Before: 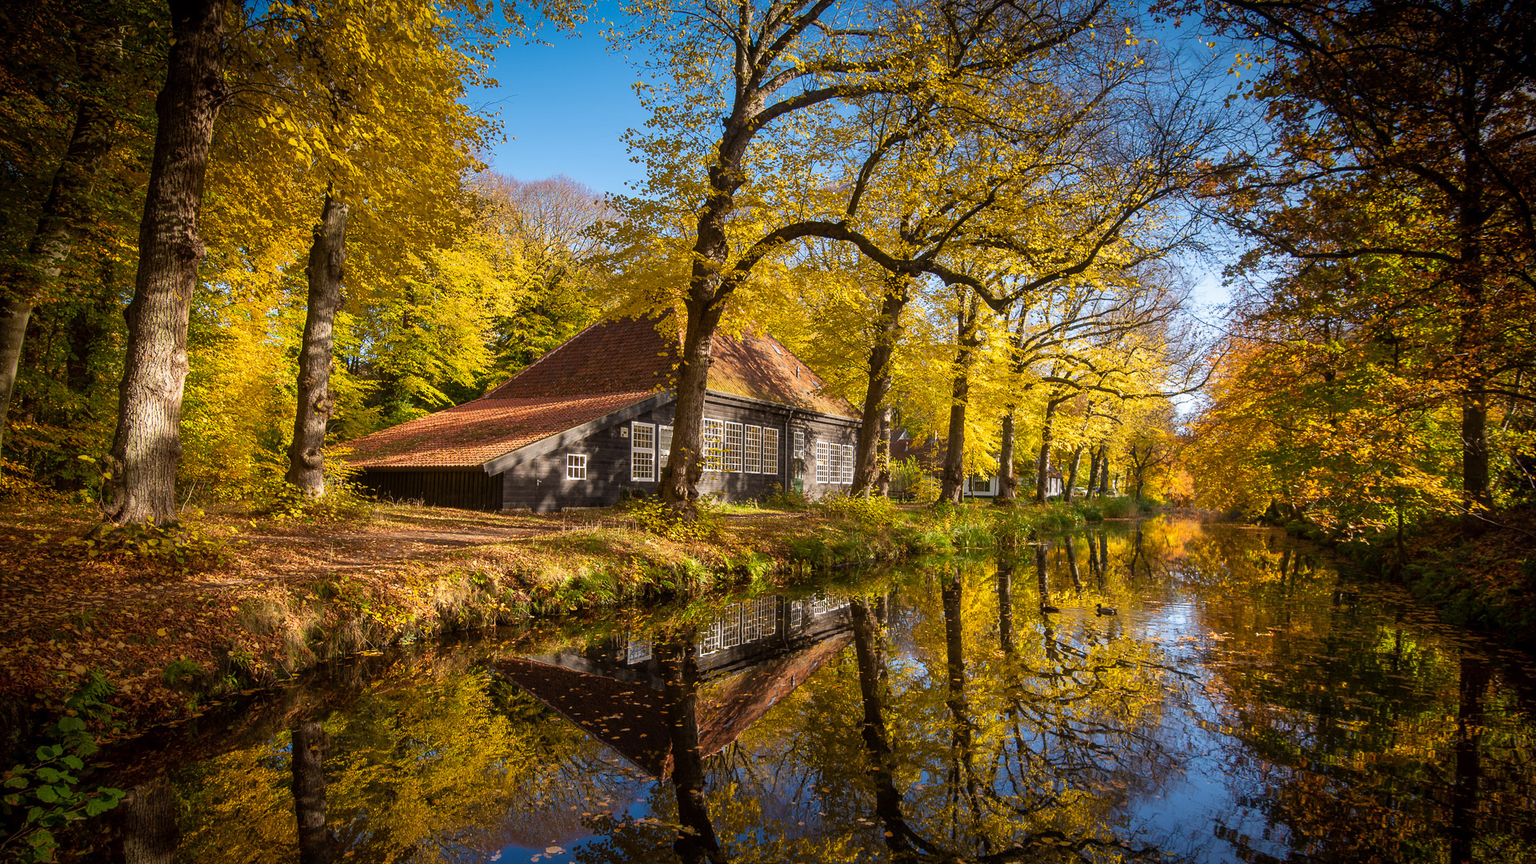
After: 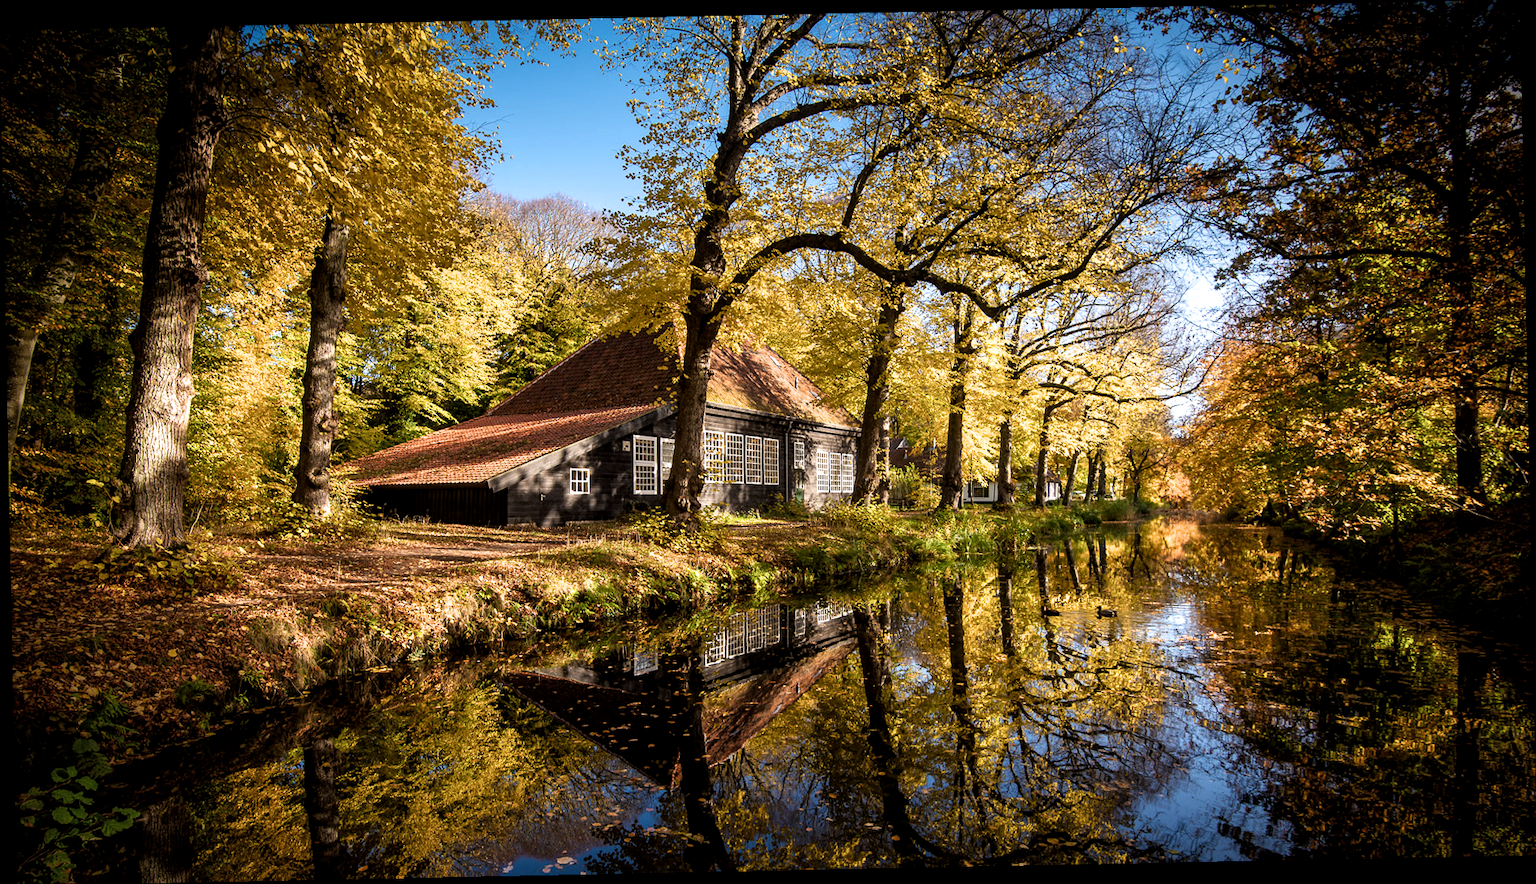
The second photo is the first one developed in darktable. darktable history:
rotate and perspective: rotation -1.17°, automatic cropping off
local contrast: highlights 100%, shadows 100%, detail 120%, midtone range 0.2
filmic rgb: white relative exposure 2.2 EV, hardness 6.97
